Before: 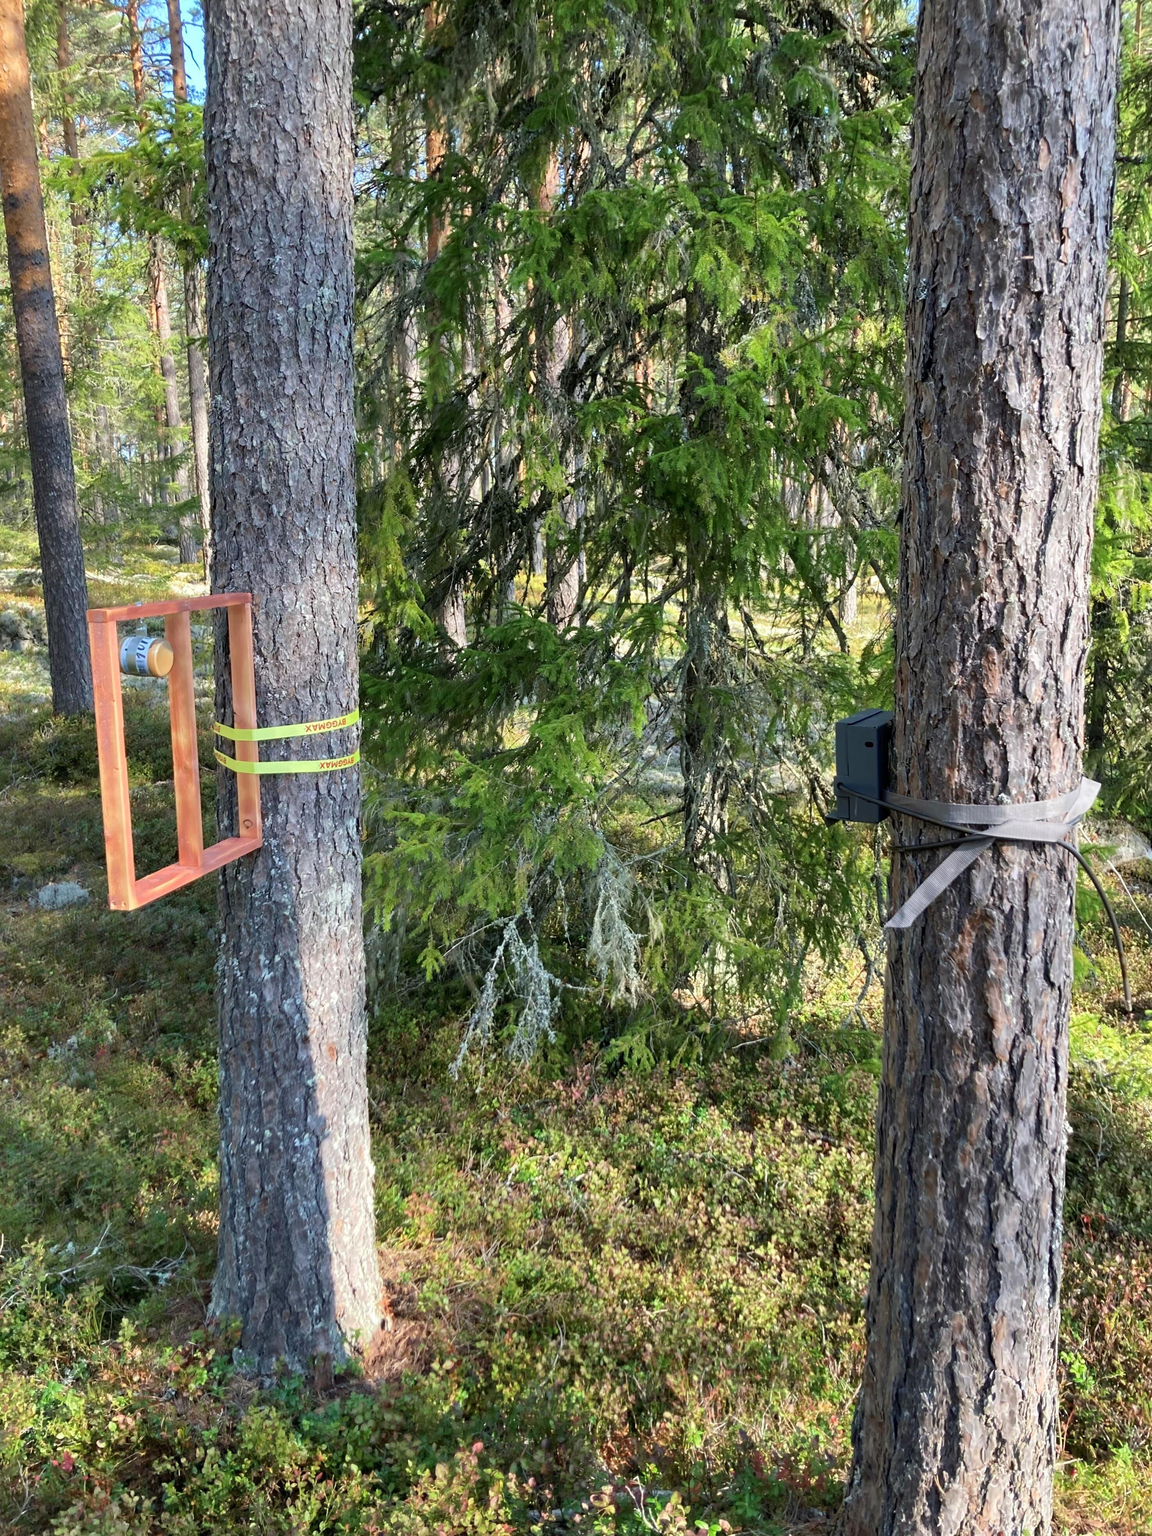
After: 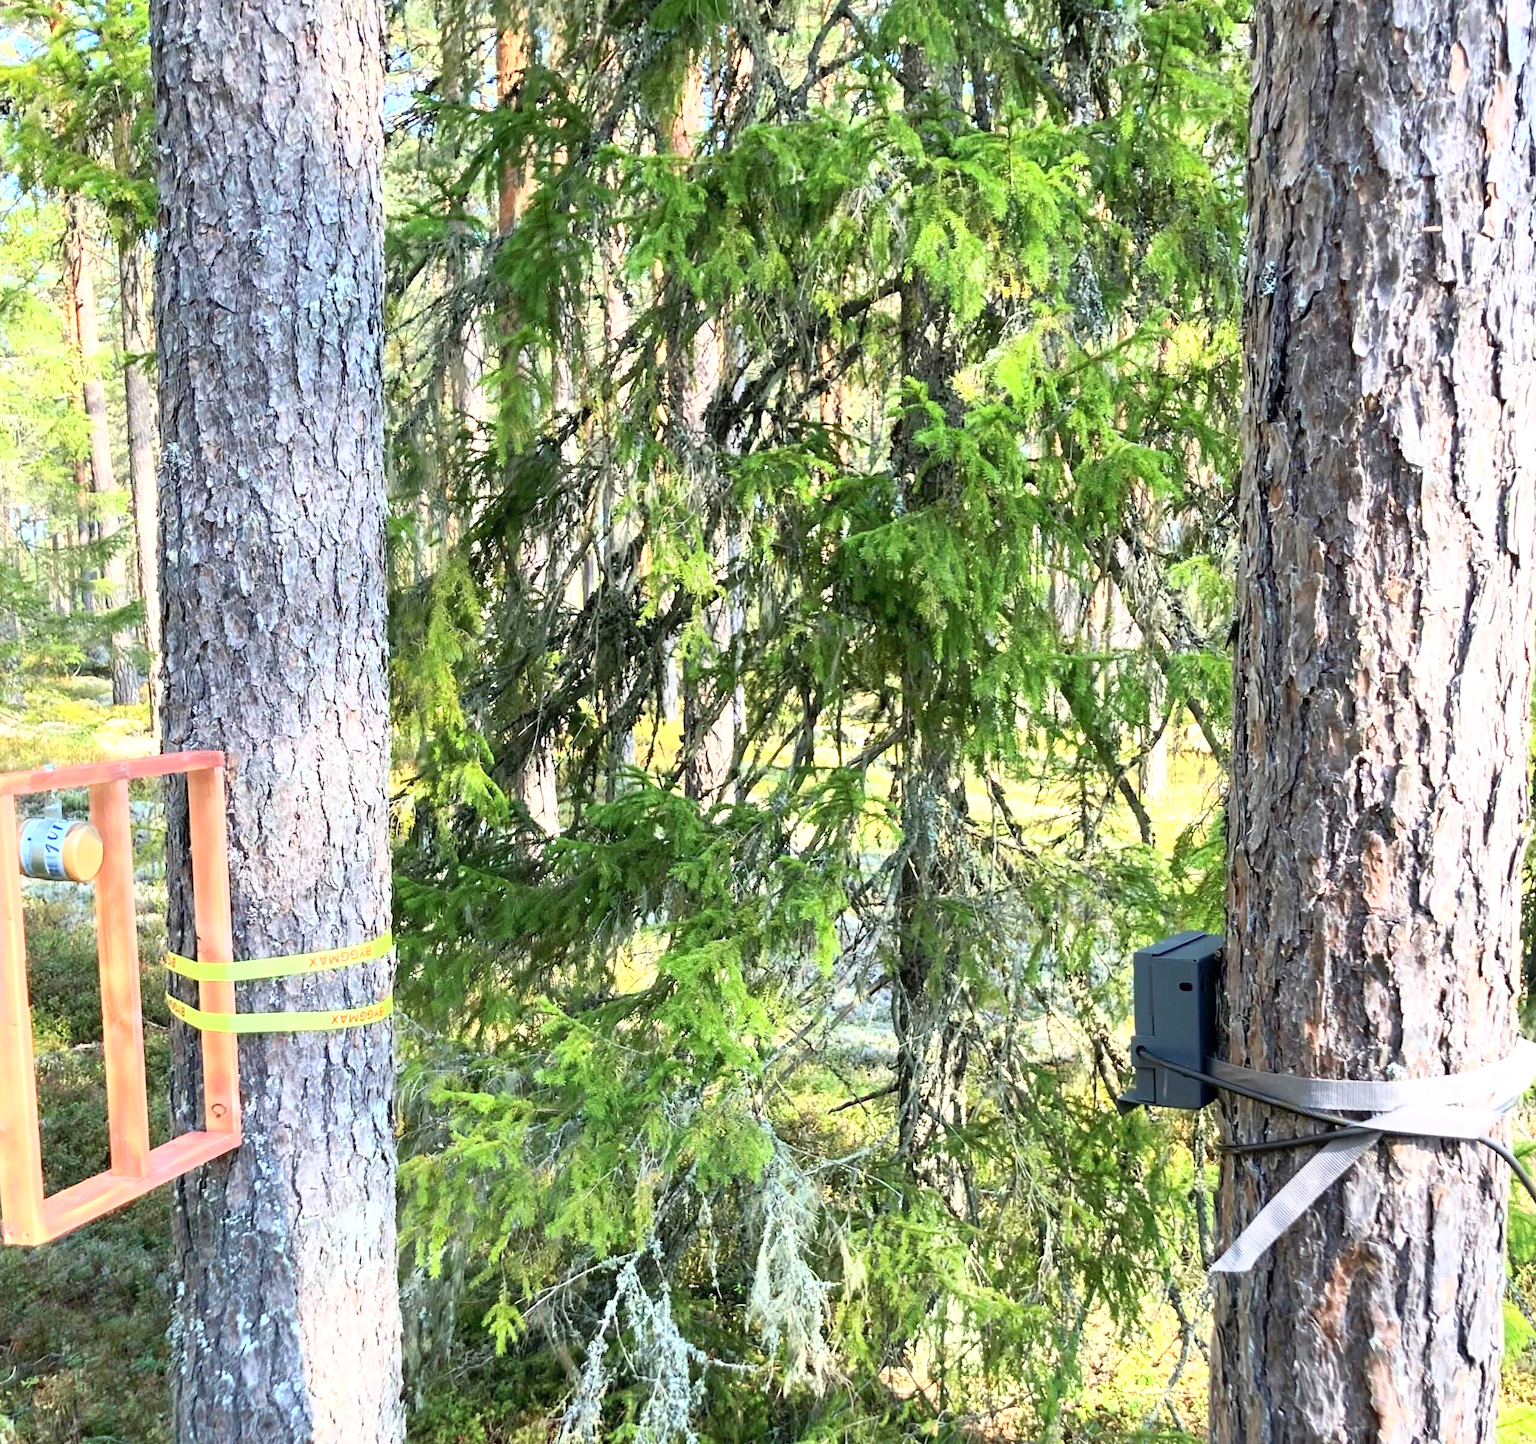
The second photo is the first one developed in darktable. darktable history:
crop and rotate: left 9.345%, top 7.22%, right 4.982%, bottom 32.331%
base curve: curves: ch0 [(0, 0) (0.557, 0.834) (1, 1)]
exposure: exposure 0.6 EV, compensate highlight preservation false
